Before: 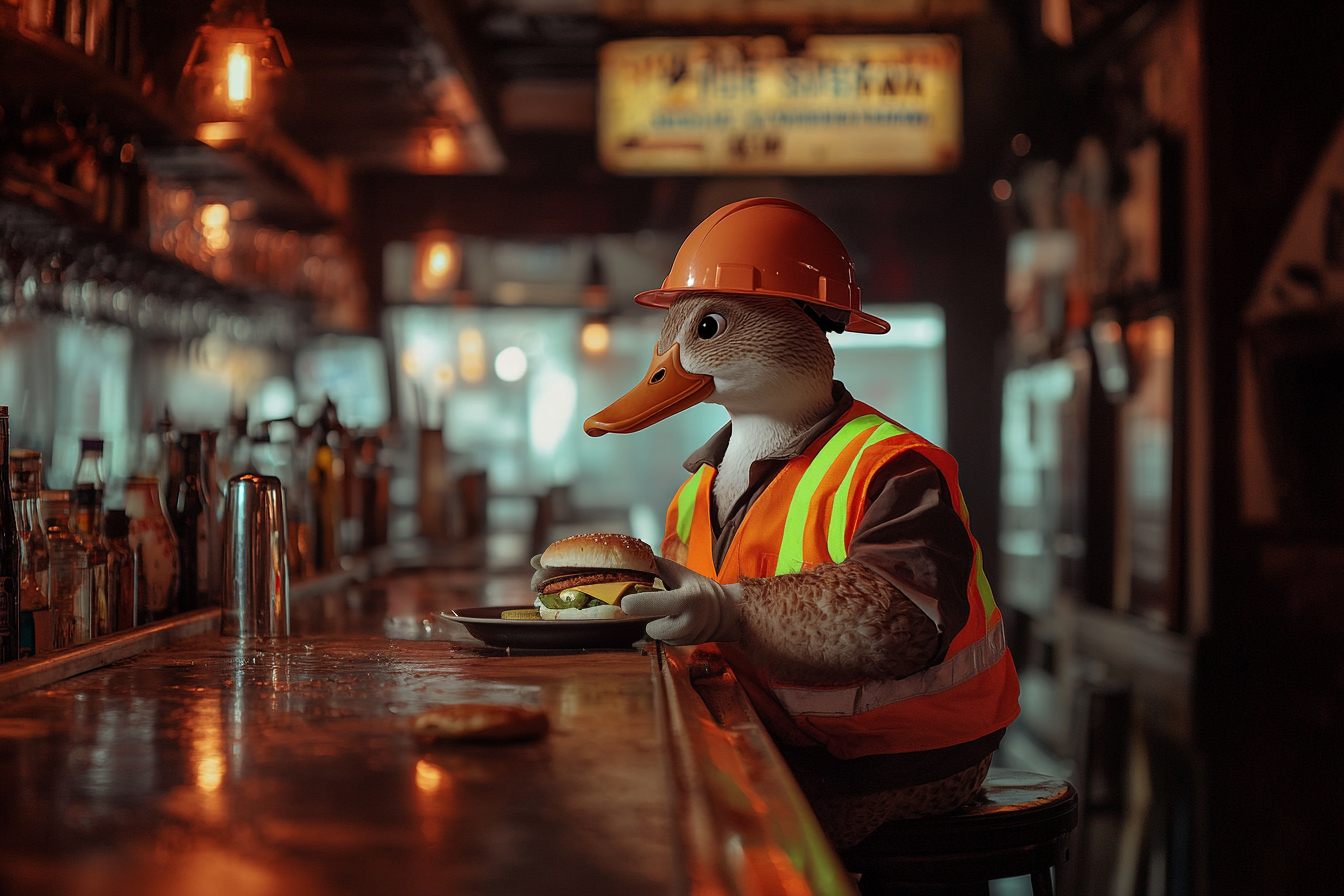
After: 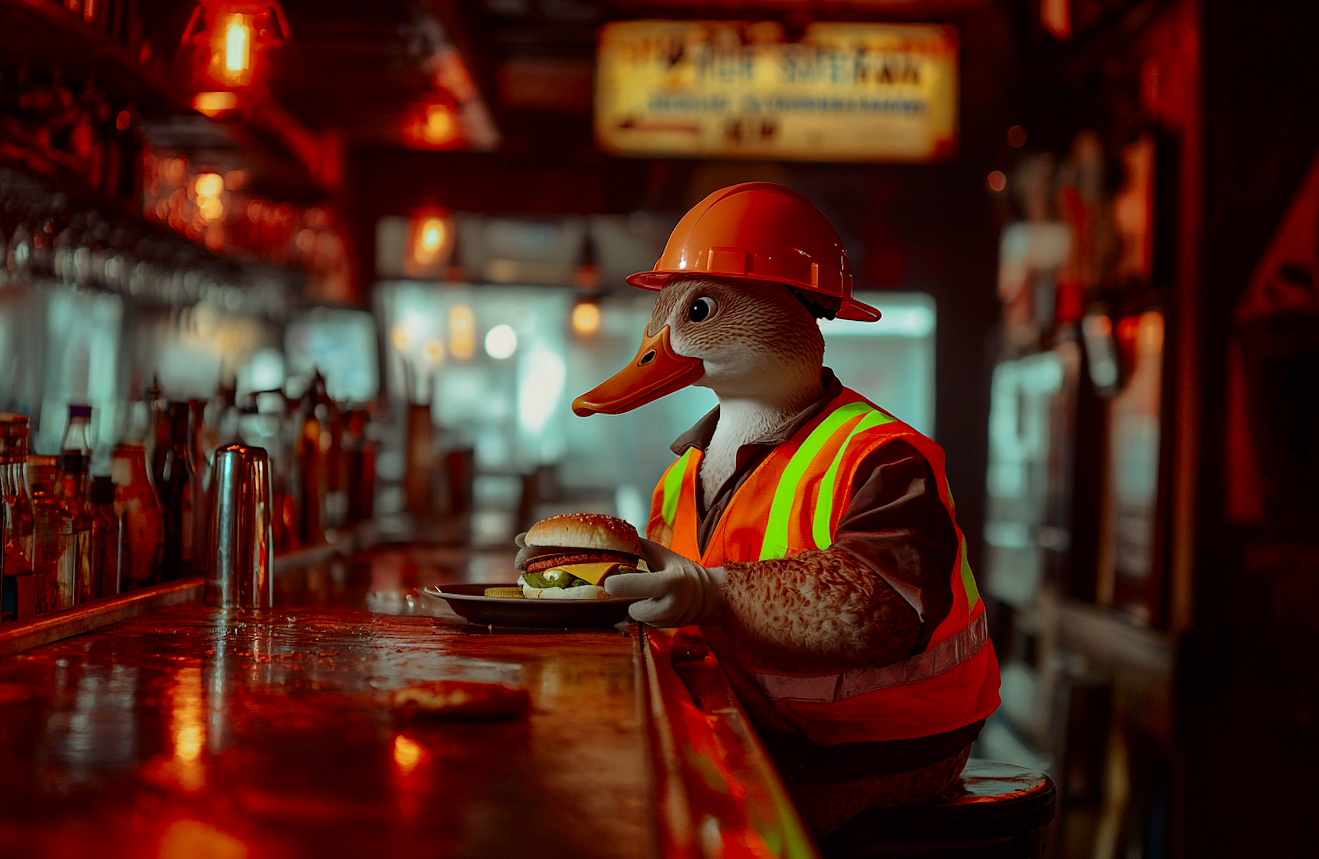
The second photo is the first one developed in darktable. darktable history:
shadows and highlights: on, module defaults
rotate and perspective: rotation 1.57°, crop left 0.018, crop right 0.982, crop top 0.039, crop bottom 0.961
contrast brightness saturation: contrast 0.19, brightness -0.11, saturation 0.21
